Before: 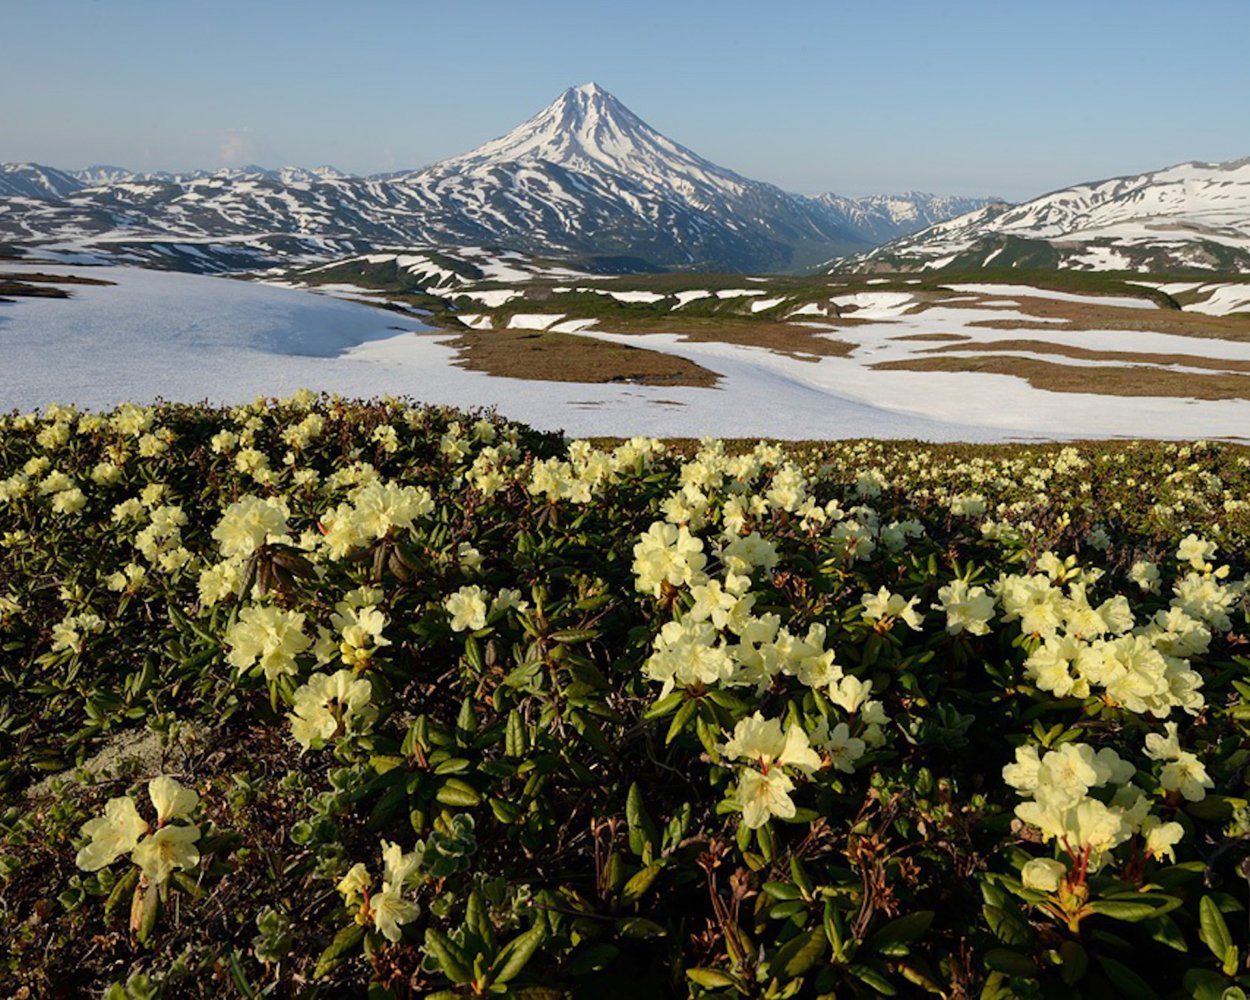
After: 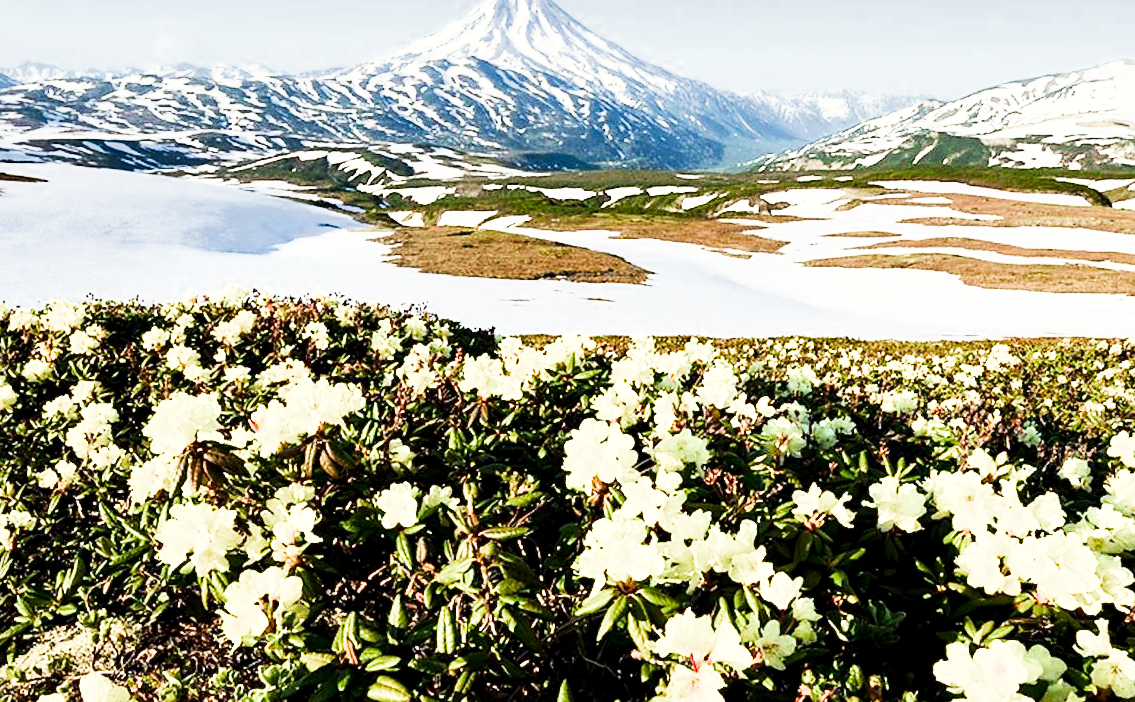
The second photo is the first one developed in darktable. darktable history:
filmic rgb: middle gray luminance 4.29%, black relative exposure -13 EV, white relative exposure 5 EV, threshold 6 EV, target black luminance 0%, hardness 5.19, latitude 59.69%, contrast 0.767, highlights saturation mix 5%, shadows ↔ highlights balance 25.95%, add noise in highlights 0, color science v3 (2019), use custom middle-gray values true, iterations of high-quality reconstruction 0, contrast in highlights soft, enable highlight reconstruction true
crop: left 5.596%, top 10.314%, right 3.534%, bottom 19.395%
local contrast: highlights 100%, shadows 100%, detail 120%, midtone range 0.2
sharpen: radius 1.458, amount 0.398, threshold 1.271
shadows and highlights: shadows 49, highlights -41, soften with gaussian
white balance: red 0.978, blue 0.999
rgb curve: curves: ch0 [(0, 0) (0.21, 0.15) (0.24, 0.21) (0.5, 0.75) (0.75, 0.96) (0.89, 0.99) (1, 1)]; ch1 [(0, 0.02) (0.21, 0.13) (0.25, 0.2) (0.5, 0.67) (0.75, 0.9) (0.89, 0.97) (1, 1)]; ch2 [(0, 0.02) (0.21, 0.13) (0.25, 0.2) (0.5, 0.67) (0.75, 0.9) (0.89, 0.97) (1, 1)], compensate middle gray true
contrast brightness saturation: contrast 0.08, saturation 0.2
